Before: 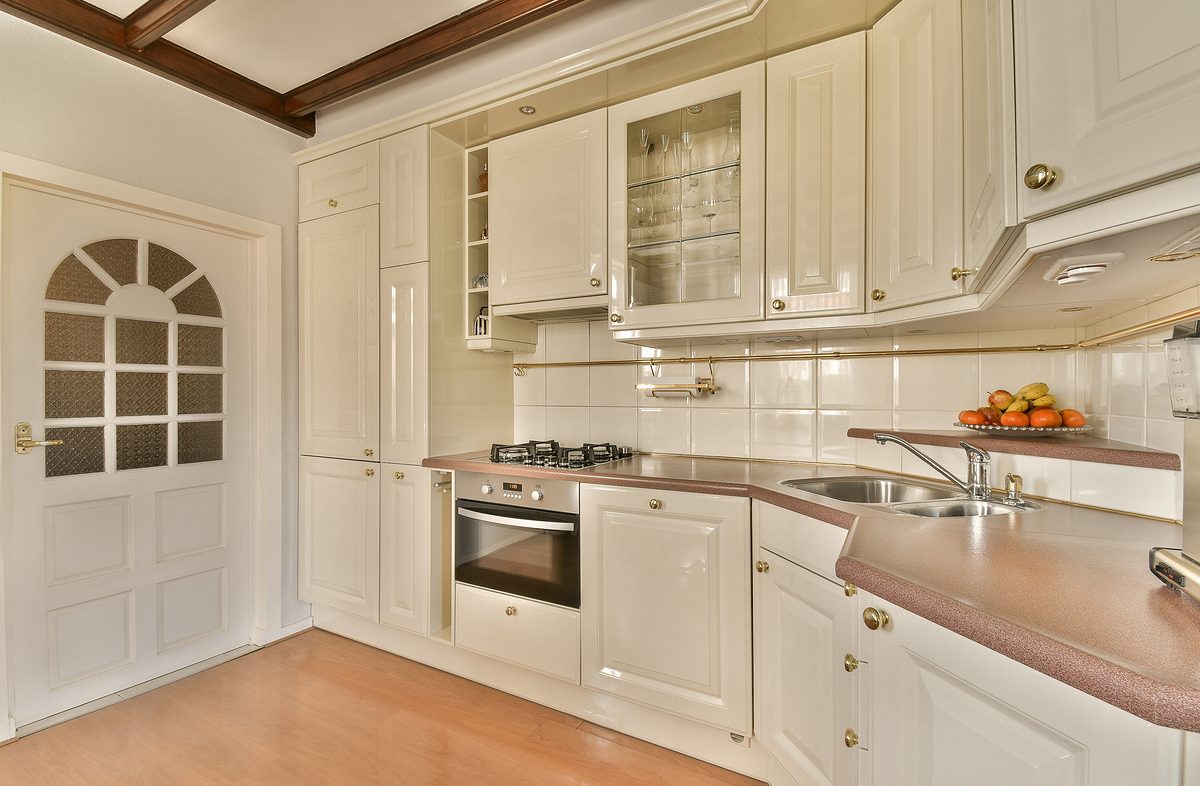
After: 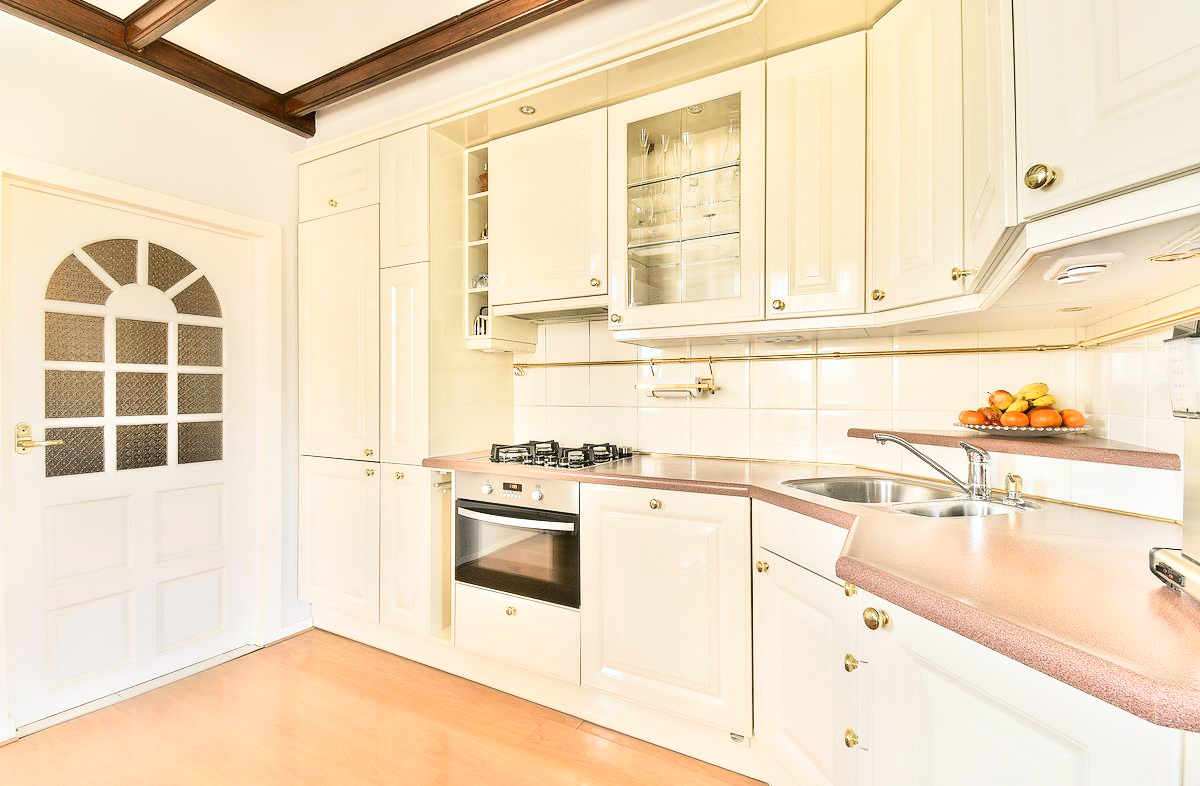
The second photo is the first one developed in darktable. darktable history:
white balance: red 0.967, blue 1.049
base curve: curves: ch0 [(0, 0) (0.018, 0.026) (0.143, 0.37) (0.33, 0.731) (0.458, 0.853) (0.735, 0.965) (0.905, 0.986) (1, 1)]
